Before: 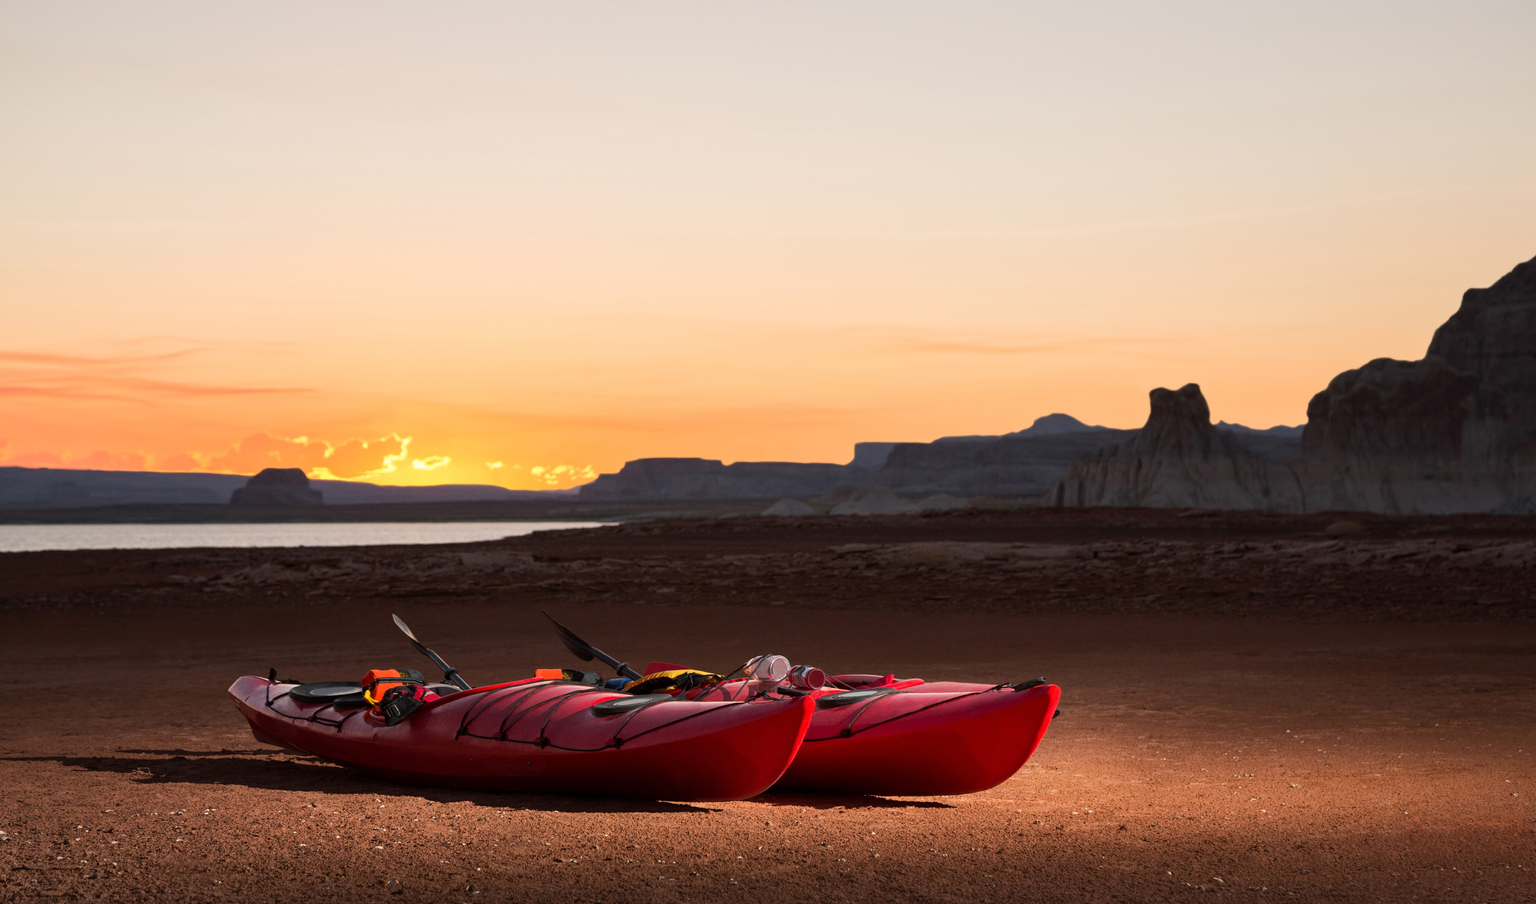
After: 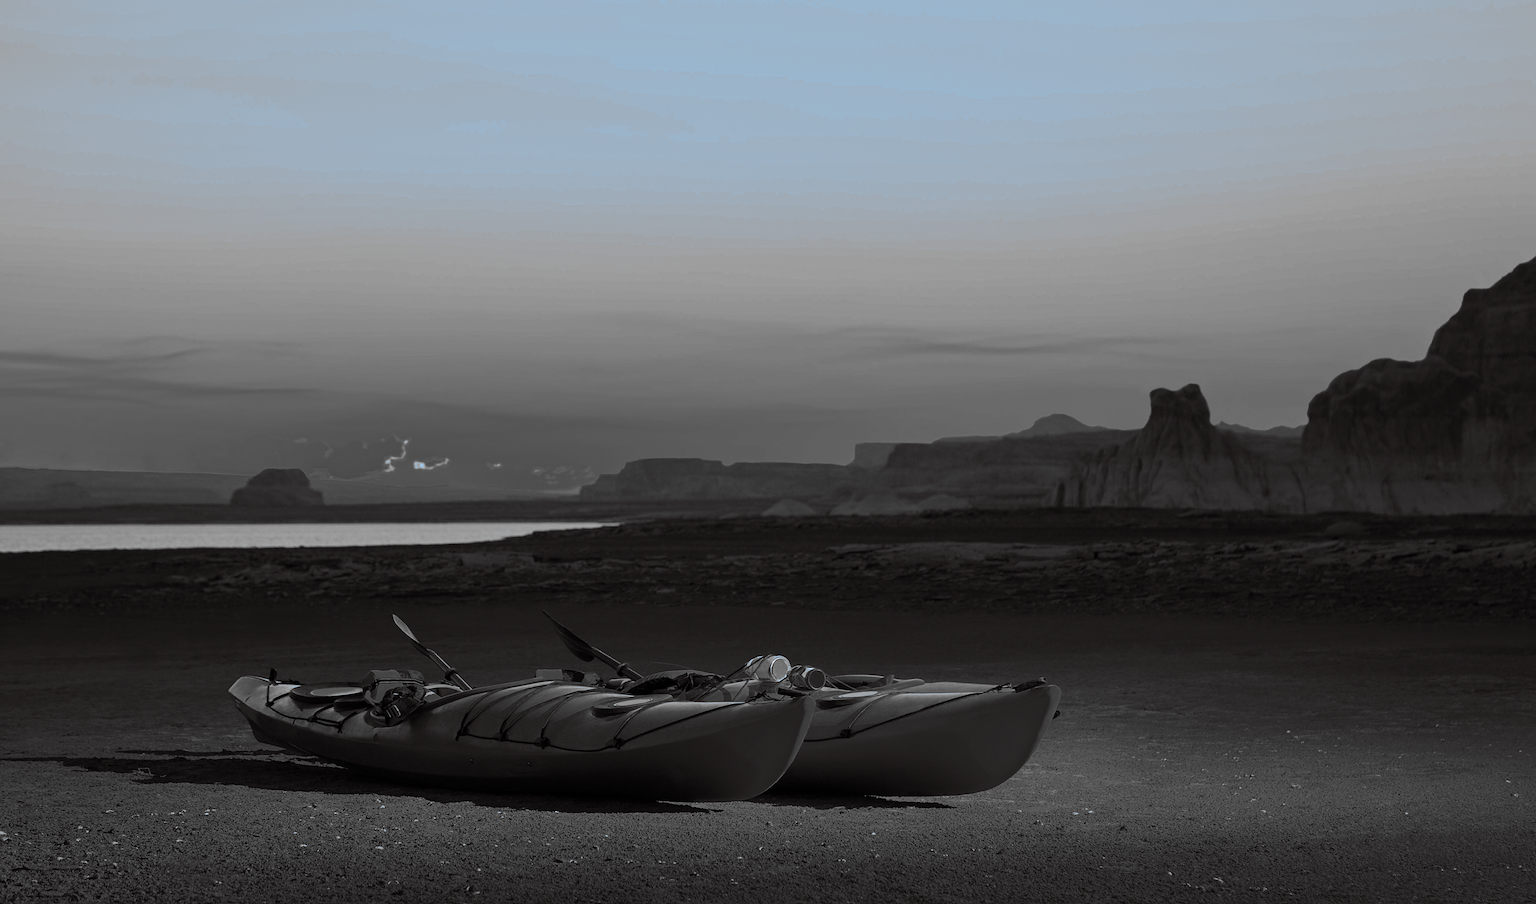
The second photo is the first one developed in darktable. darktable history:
sharpen: on, module defaults
split-toning: shadows › hue 351.18°, shadows › saturation 0.86, highlights › hue 218.82°, highlights › saturation 0.73, balance -19.167
exposure: exposure -0.151 EV, compensate highlight preservation false
color zones: curves: ch0 [(0.287, 0.048) (0.493, 0.484) (0.737, 0.816)]; ch1 [(0, 0) (0.143, 0) (0.286, 0) (0.429, 0) (0.571, 0) (0.714, 0) (0.857, 0)]
levels: levels [0, 0.51, 1]
